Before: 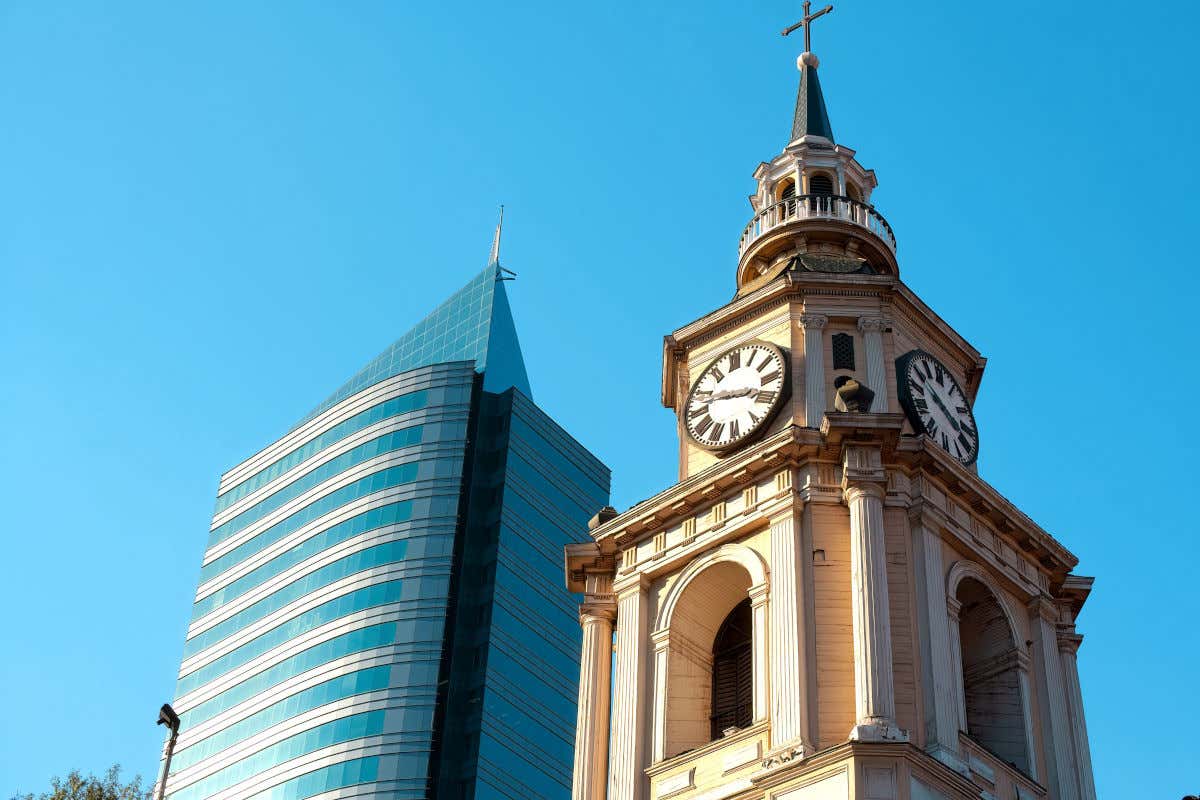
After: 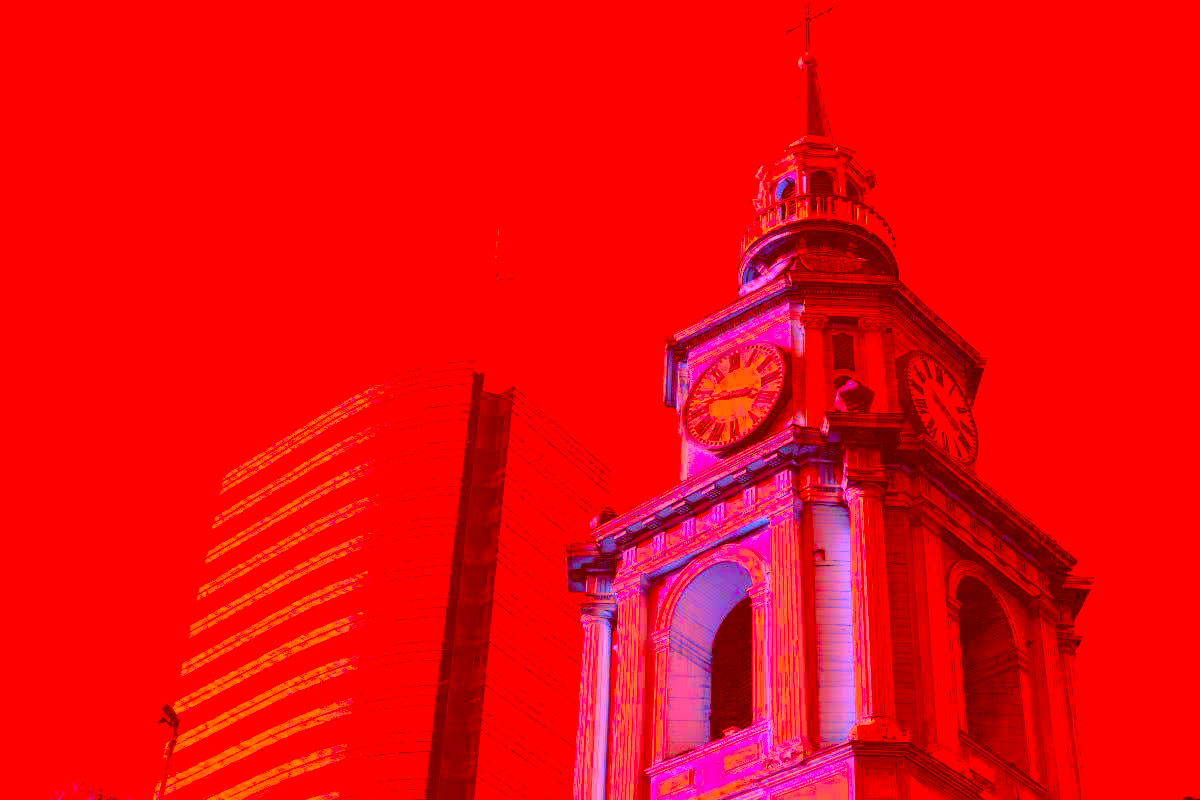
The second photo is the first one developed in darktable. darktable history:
color correction: highlights a* -39.68, highlights b* -40, shadows a* -40, shadows b* -40, saturation -3
color balance rgb: perceptual saturation grading › global saturation 35%, perceptual saturation grading › highlights -25%, perceptual saturation grading › shadows 50%
contrast brightness saturation: contrast 0.14
